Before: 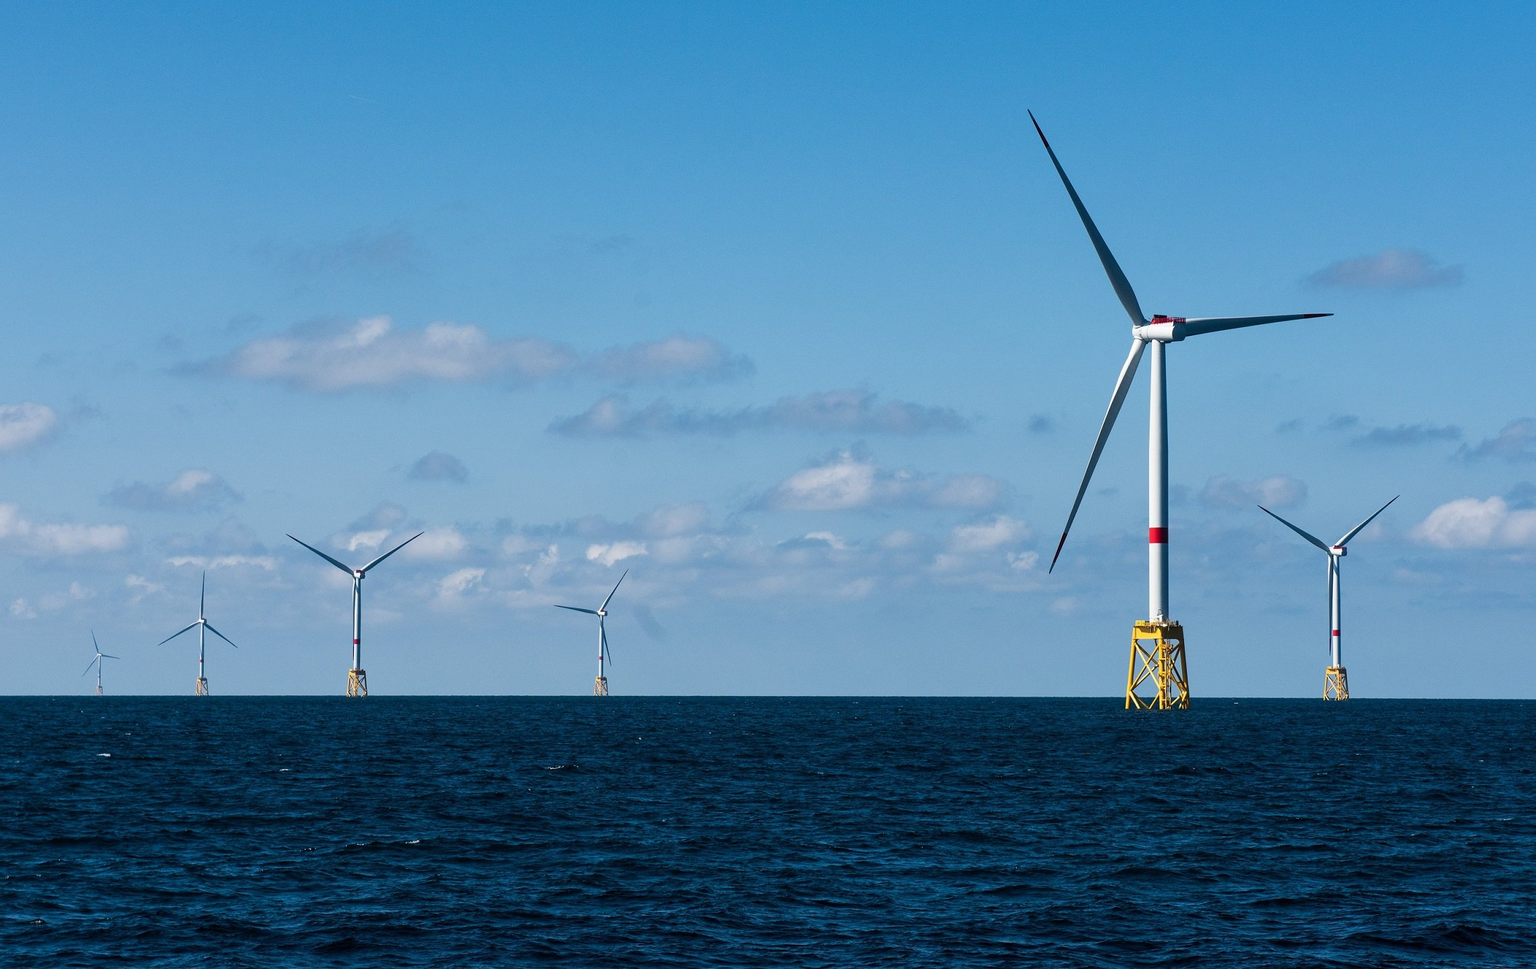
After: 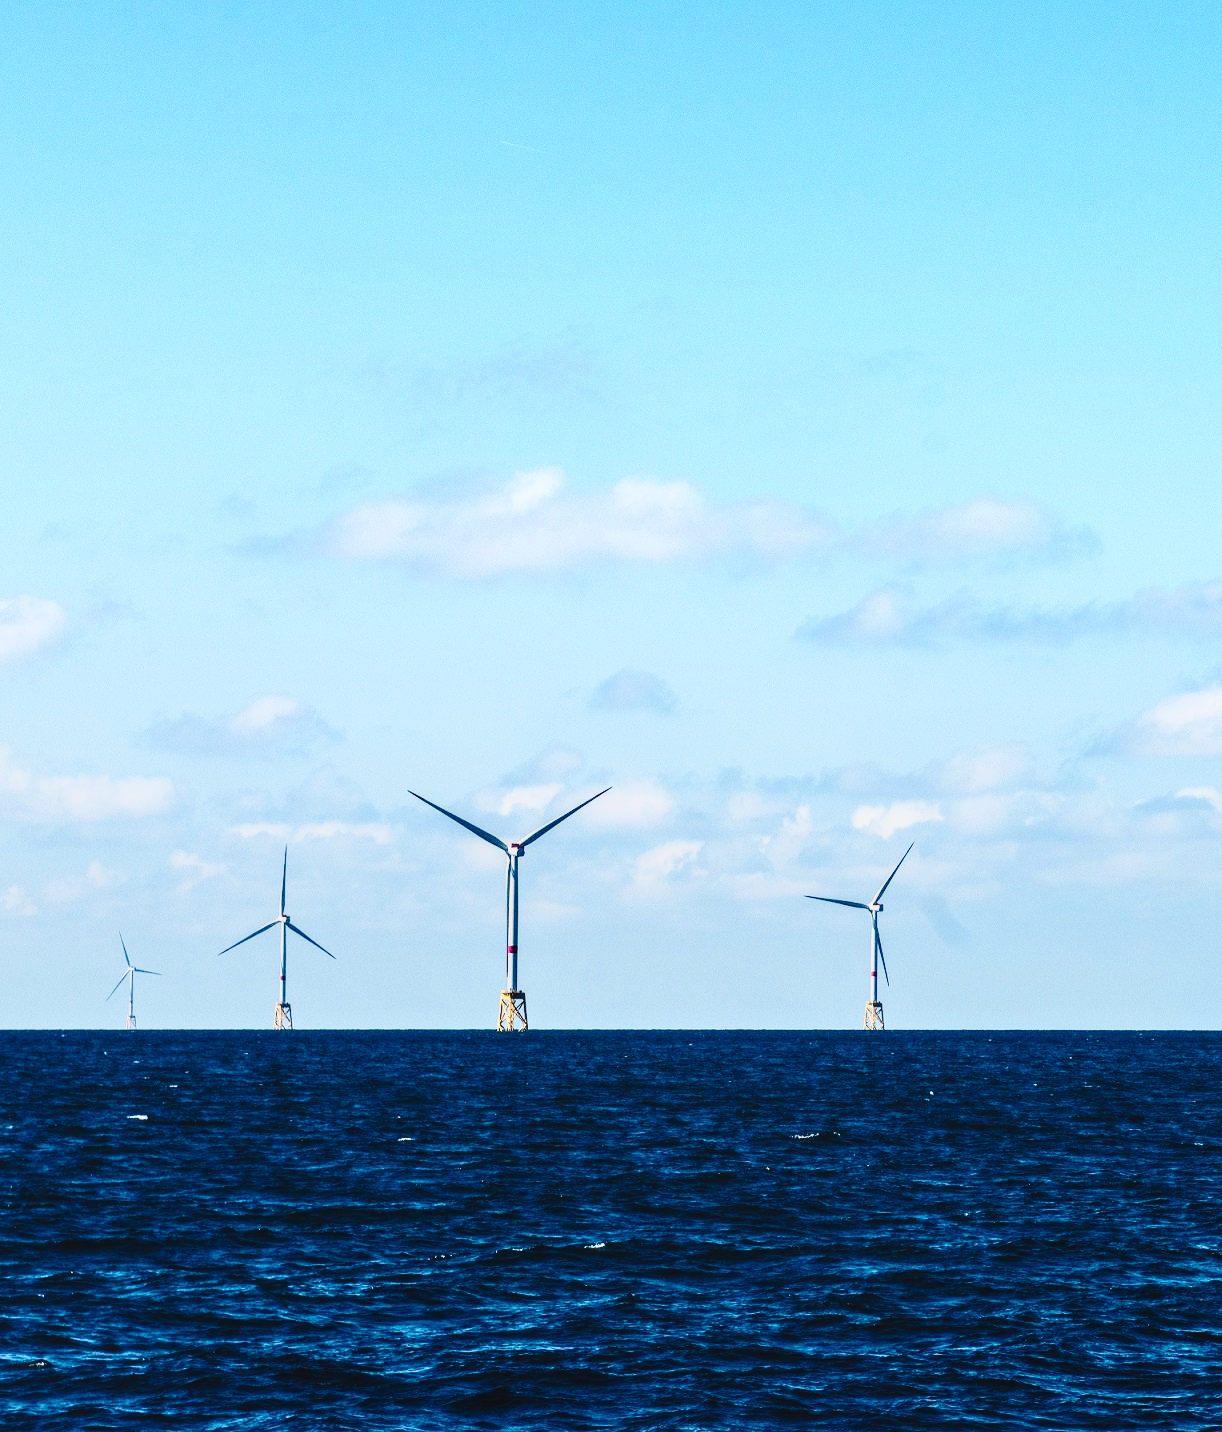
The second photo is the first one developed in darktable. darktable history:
crop: left 0.728%, right 45.533%, bottom 0.082%
base curve: curves: ch0 [(0, 0) (0.032, 0.037) (0.105, 0.228) (0.435, 0.76) (0.856, 0.983) (1, 1)], preserve colors none
local contrast: detail 130%
contrast brightness saturation: contrast 0.289
